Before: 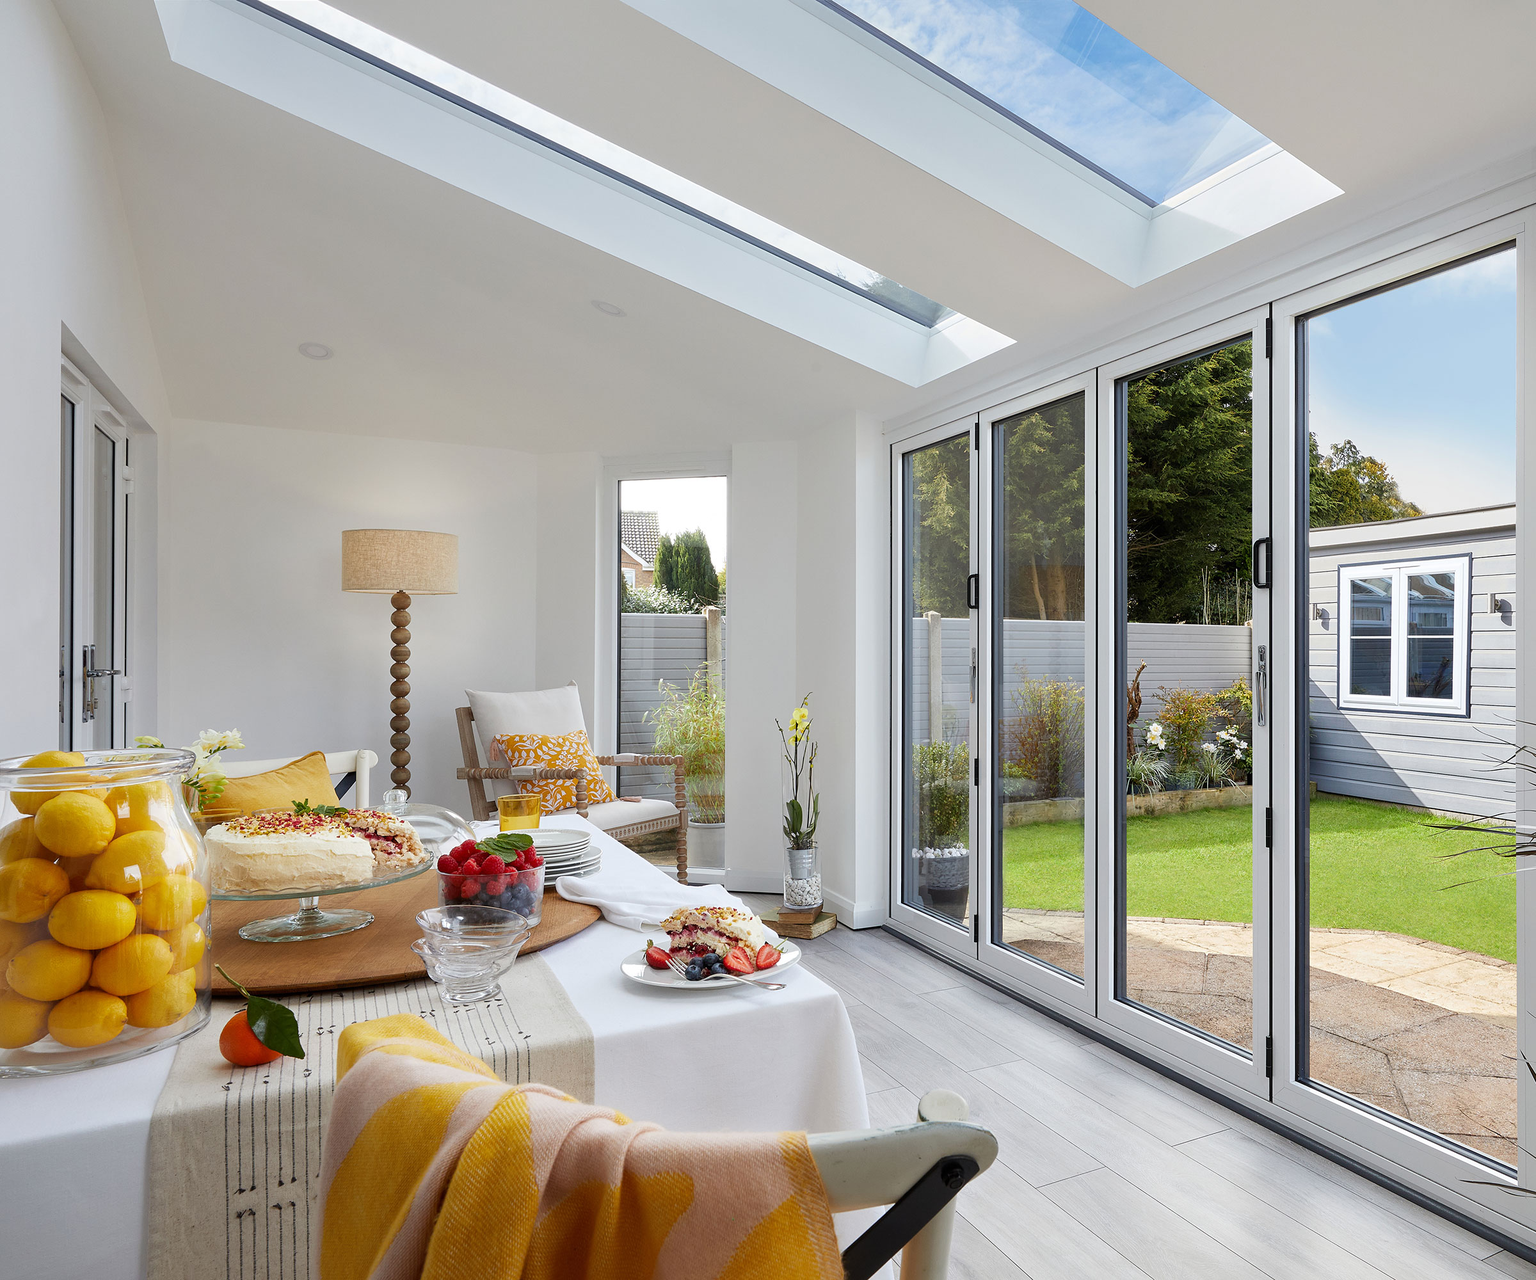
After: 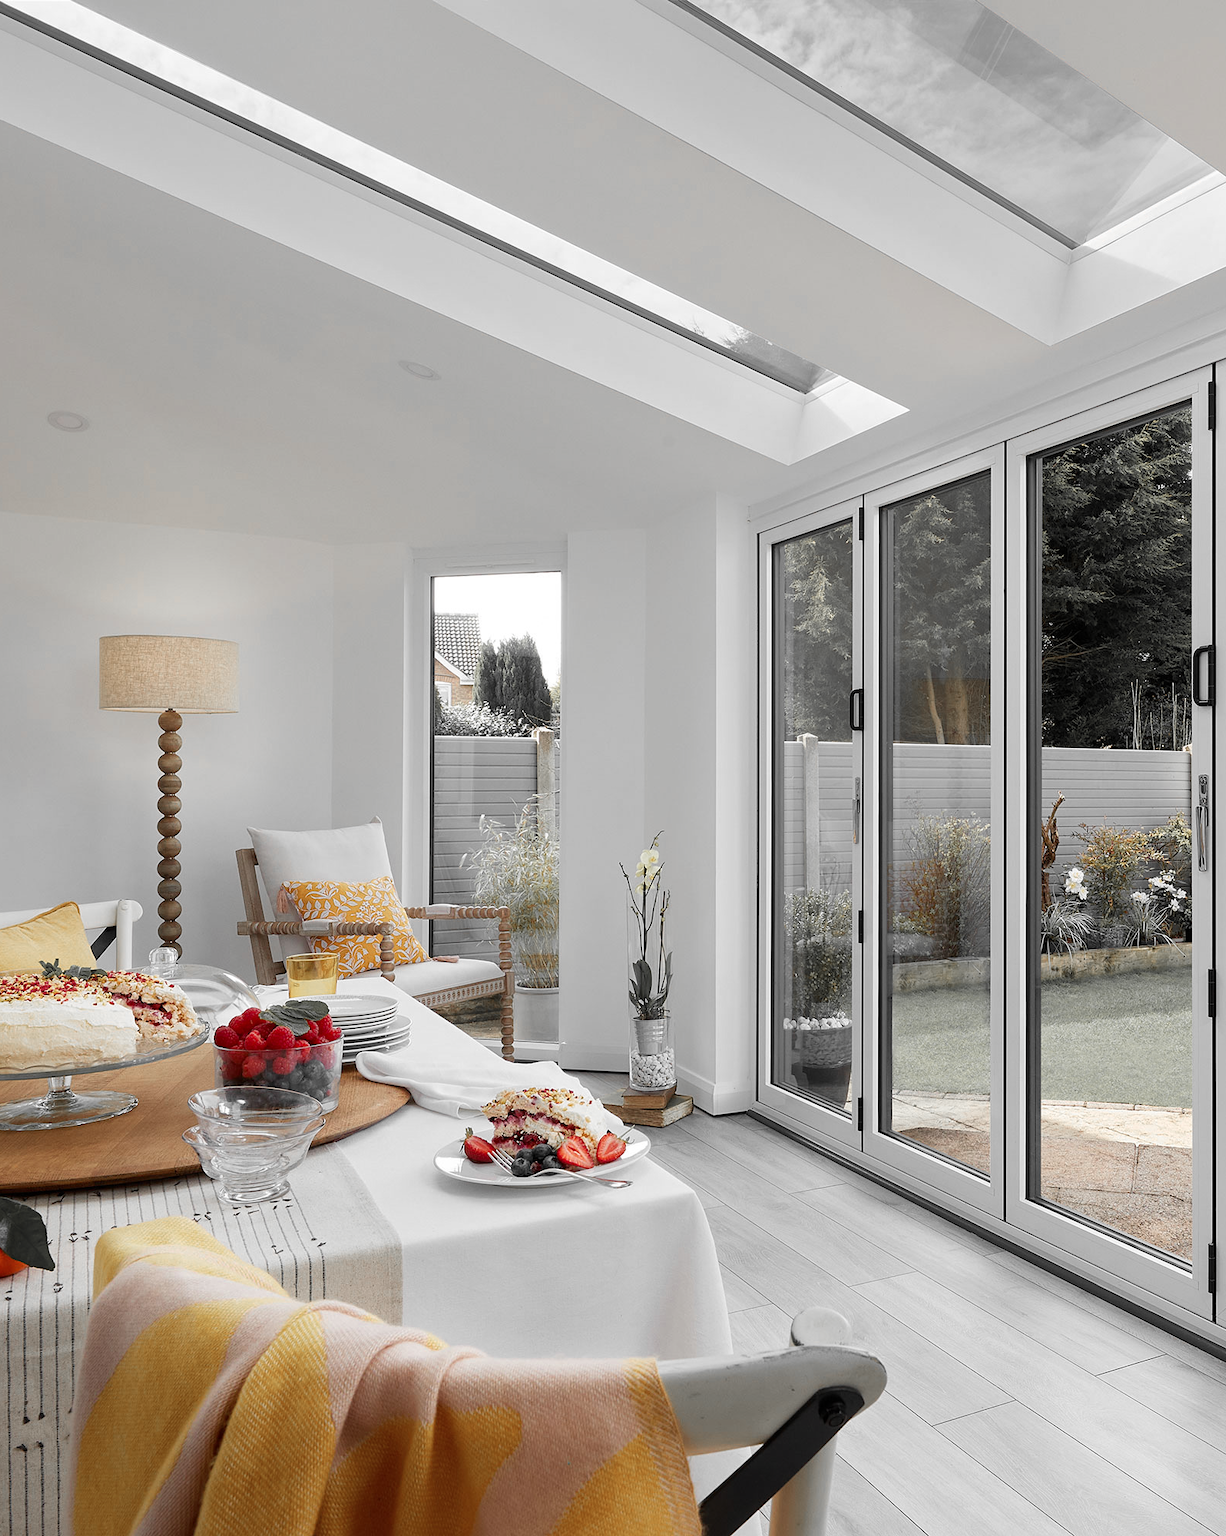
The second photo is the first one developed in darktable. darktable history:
crop: left 16.899%, right 16.556%
color zones: curves: ch0 [(0, 0.447) (0.184, 0.543) (0.323, 0.476) (0.429, 0.445) (0.571, 0.443) (0.714, 0.451) (0.857, 0.452) (1, 0.447)]; ch1 [(0, 0.464) (0.176, 0.46) (0.287, 0.177) (0.429, 0.002) (0.571, 0) (0.714, 0) (0.857, 0) (1, 0.464)], mix 20%
